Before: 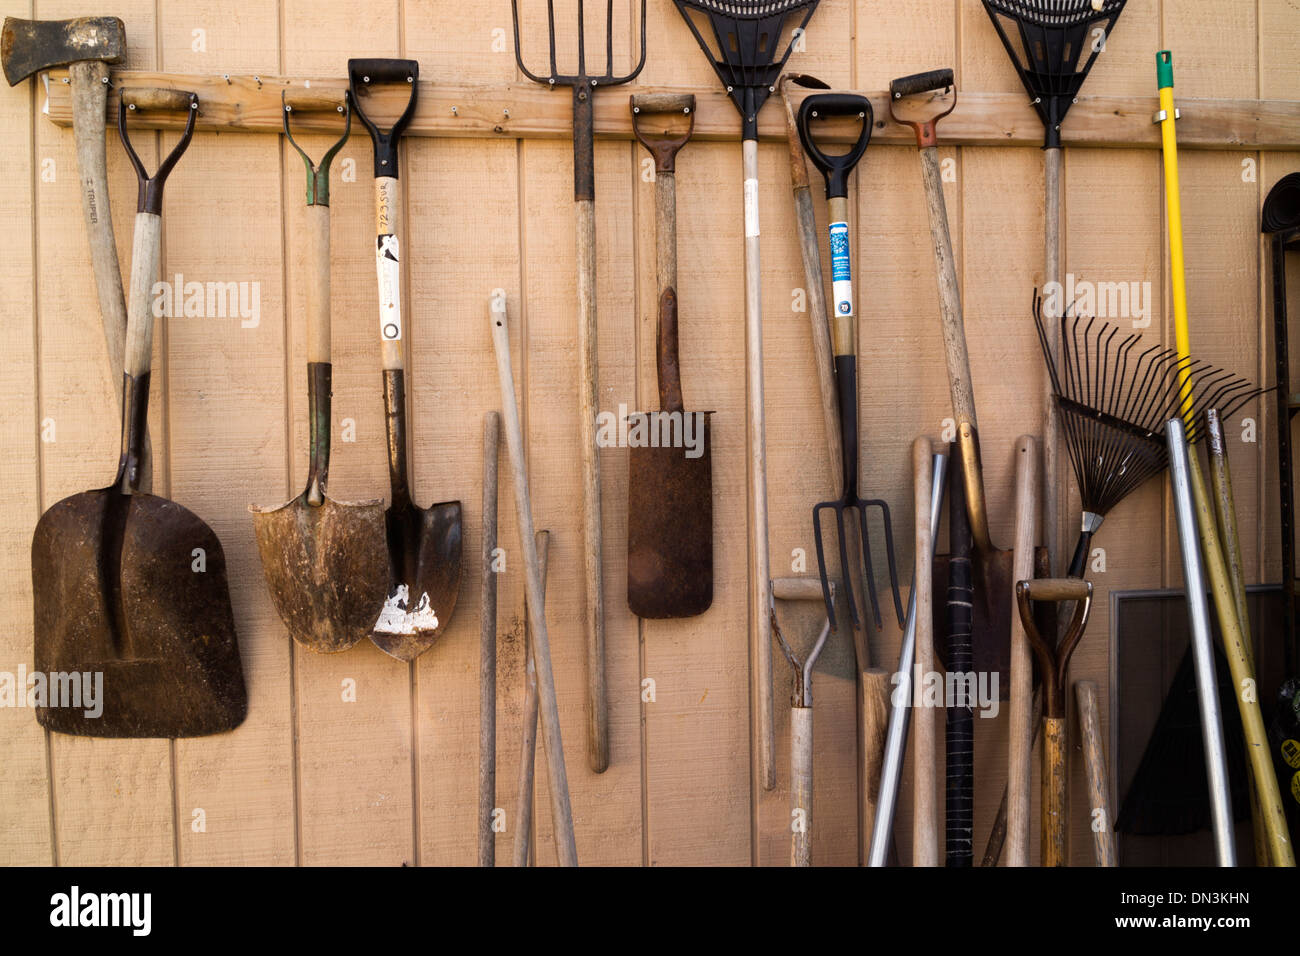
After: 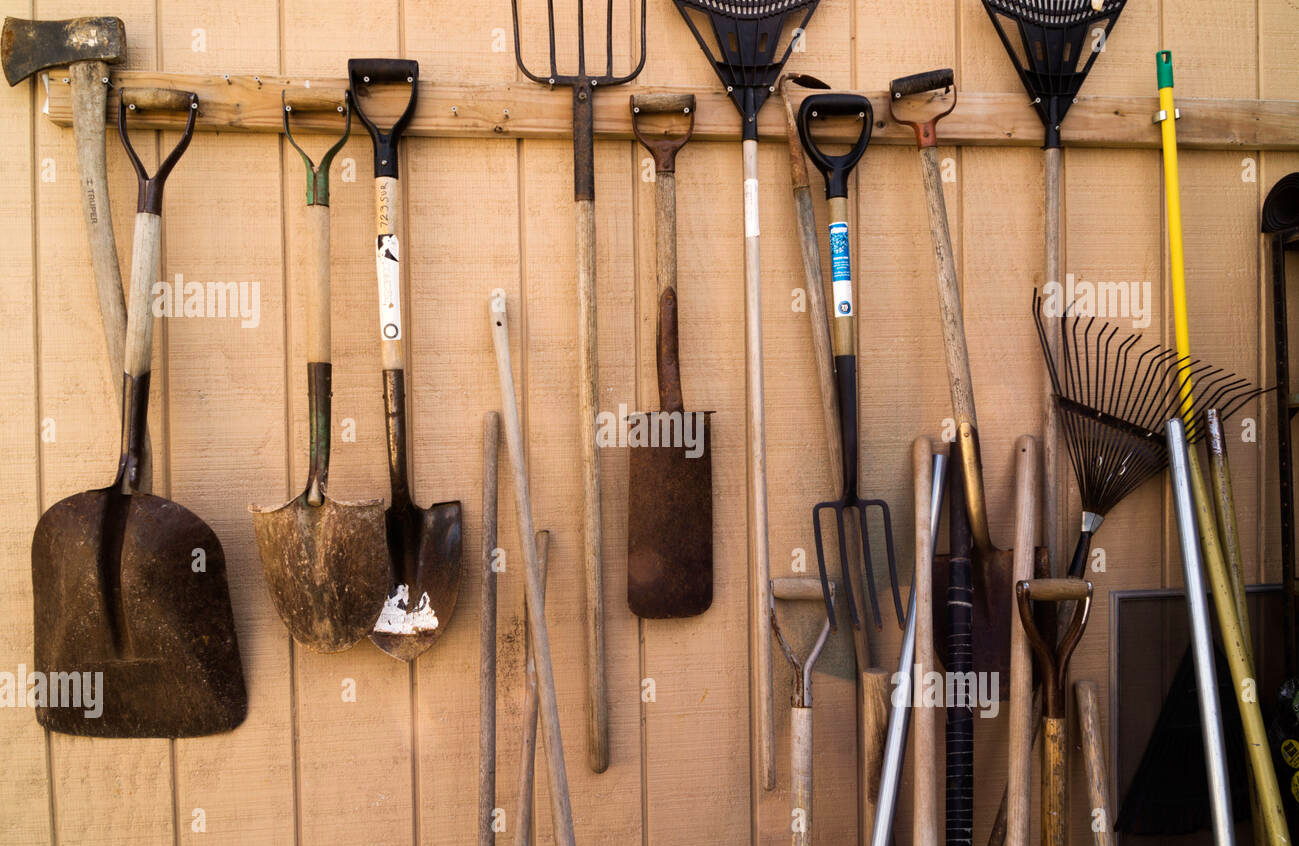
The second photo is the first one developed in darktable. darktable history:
velvia: on, module defaults
crop and rotate: top 0%, bottom 11.424%
